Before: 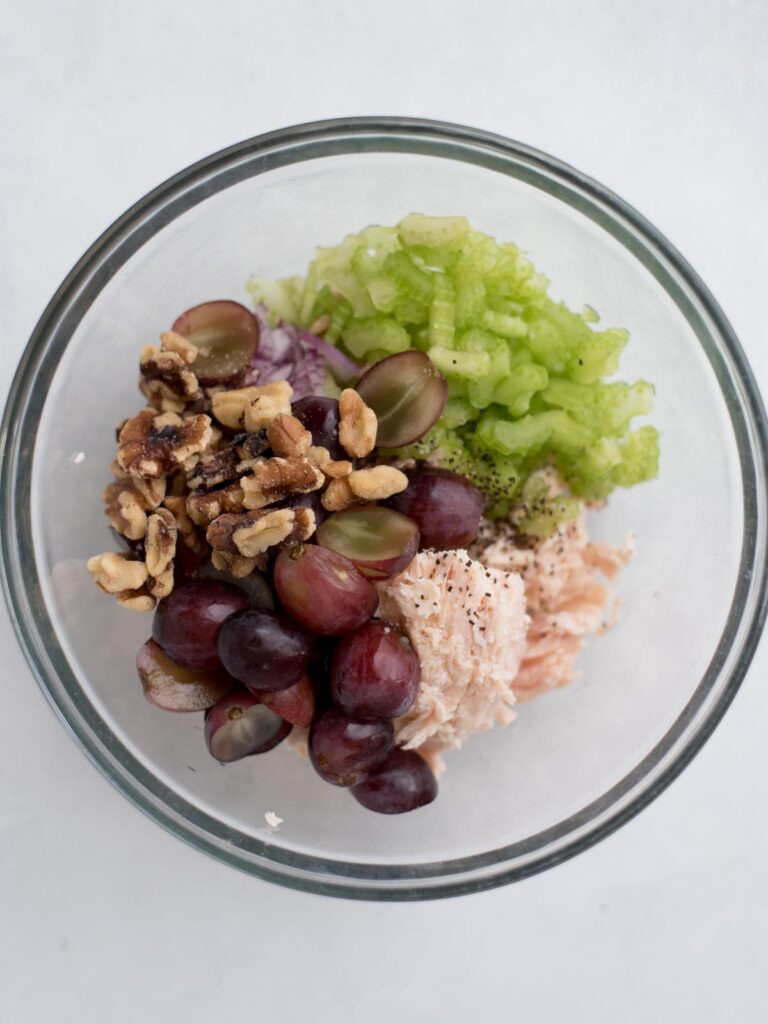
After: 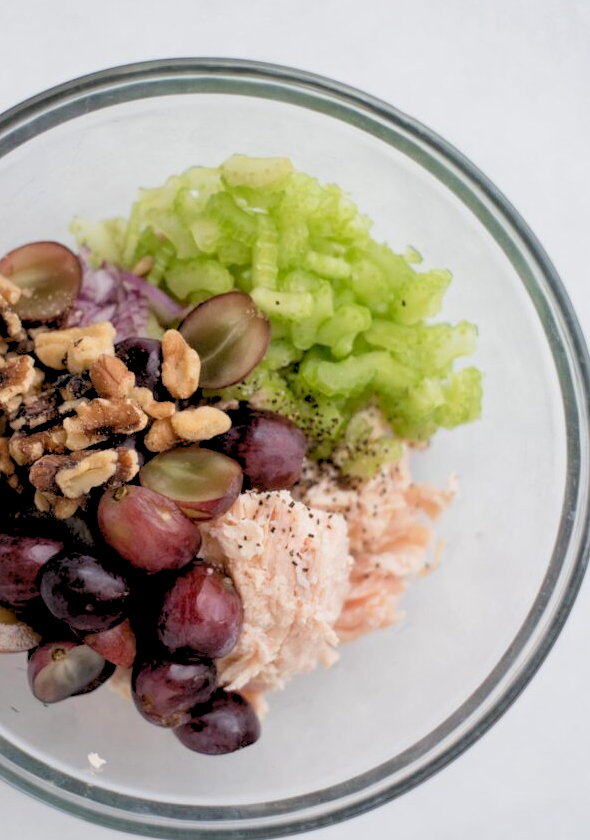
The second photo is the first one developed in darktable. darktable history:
exposure: exposure 0.2 EV, compensate highlight preservation false
rgb levels: preserve colors sum RGB, levels [[0.038, 0.433, 0.934], [0, 0.5, 1], [0, 0.5, 1]]
local contrast: highlights 100%, shadows 100%, detail 120%, midtone range 0.2
crop: left 23.095%, top 5.827%, bottom 11.854%
